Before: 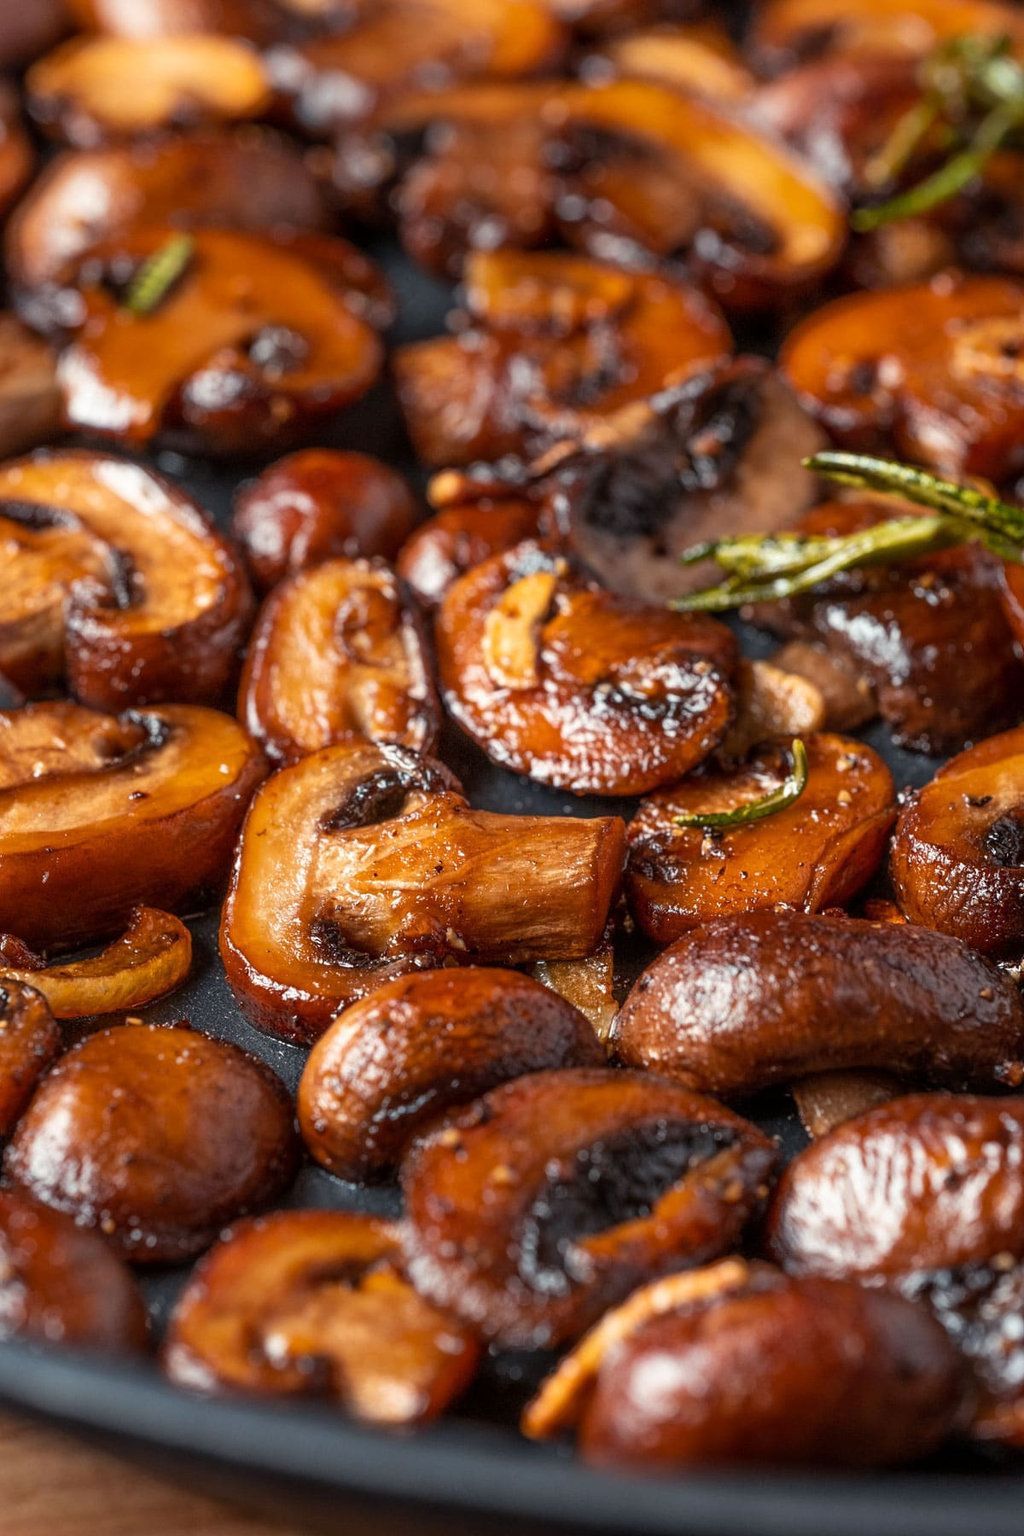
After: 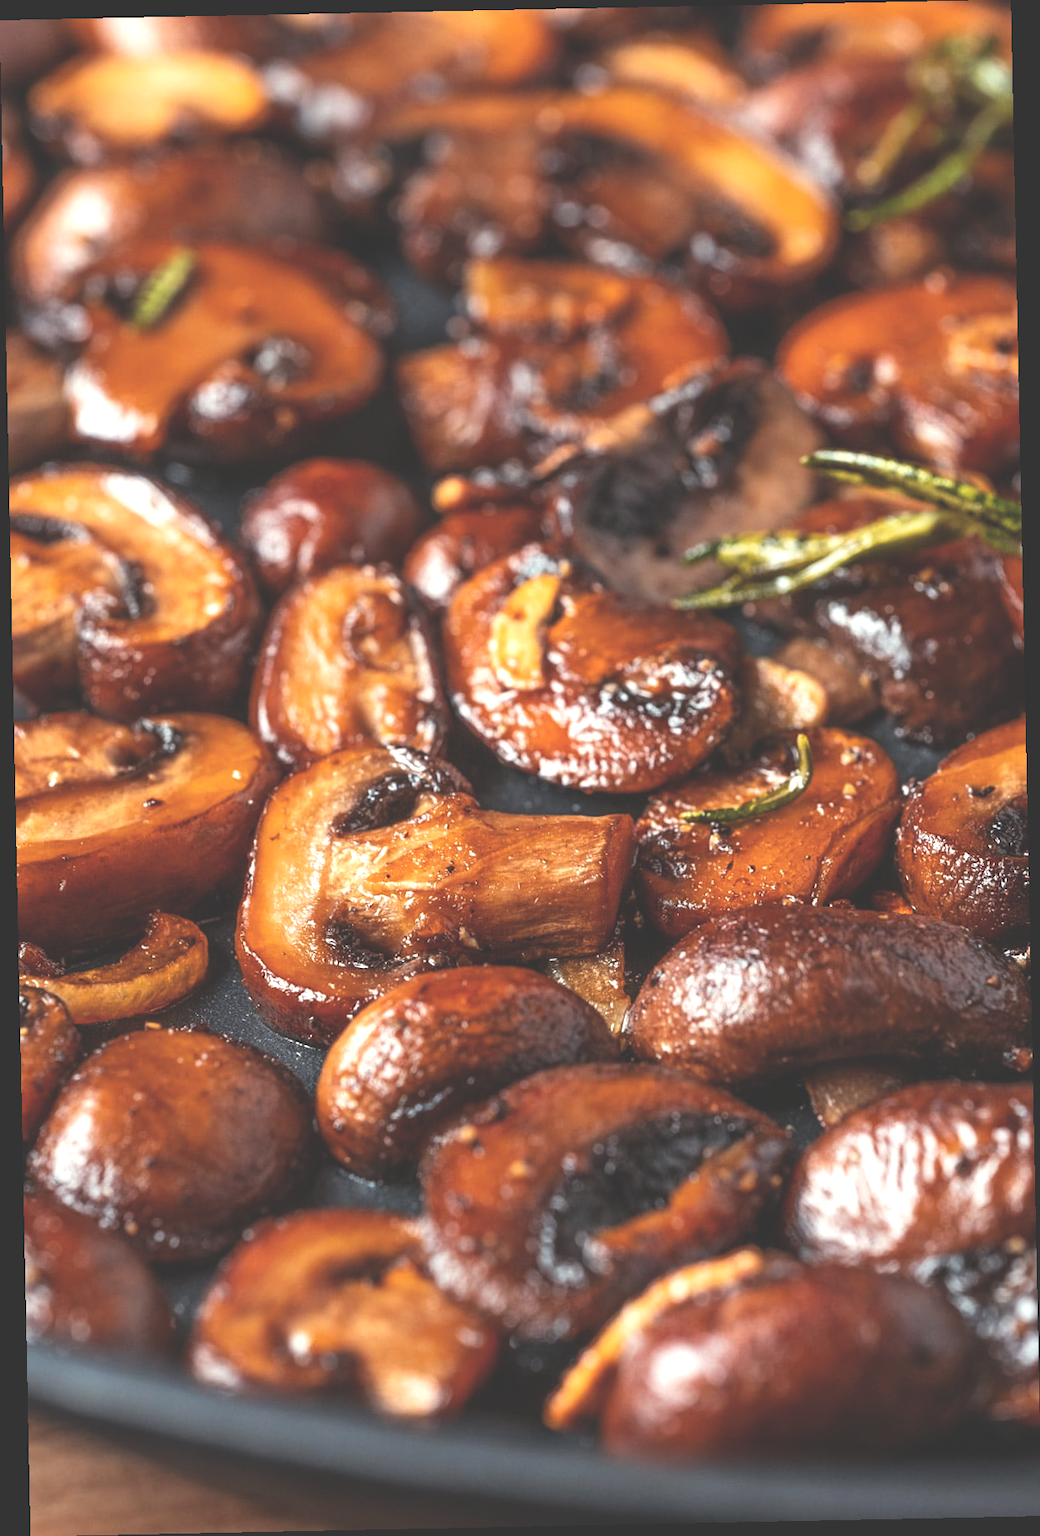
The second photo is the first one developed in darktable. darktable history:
exposure: black level correction -0.041, exposure 0.064 EV, compensate highlight preservation false
levels: levels [0.055, 0.477, 0.9]
rotate and perspective: rotation -1.17°, automatic cropping off
